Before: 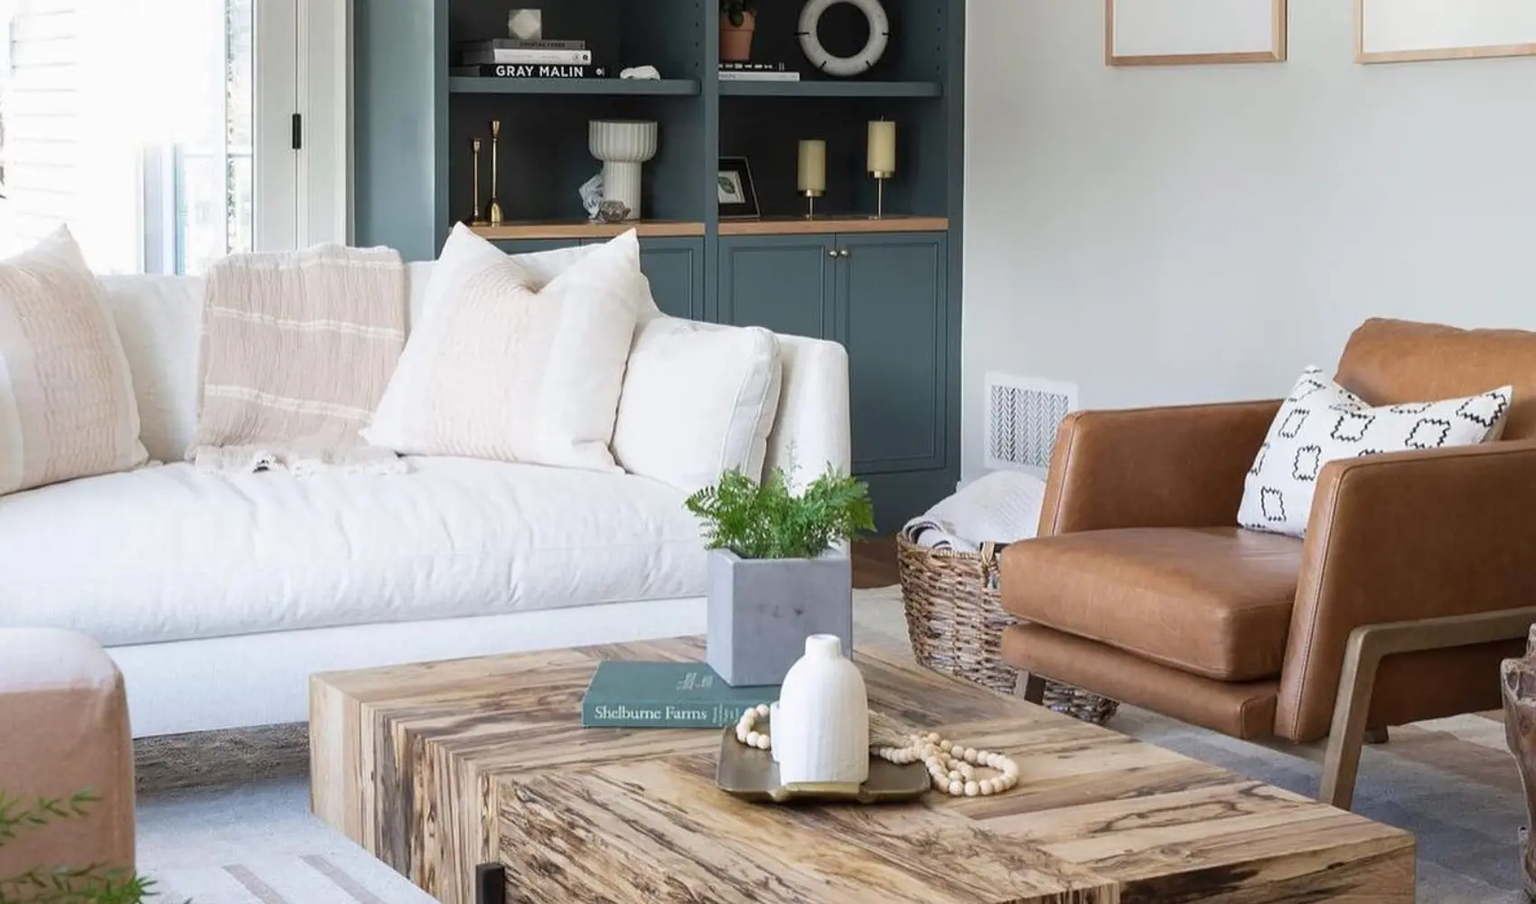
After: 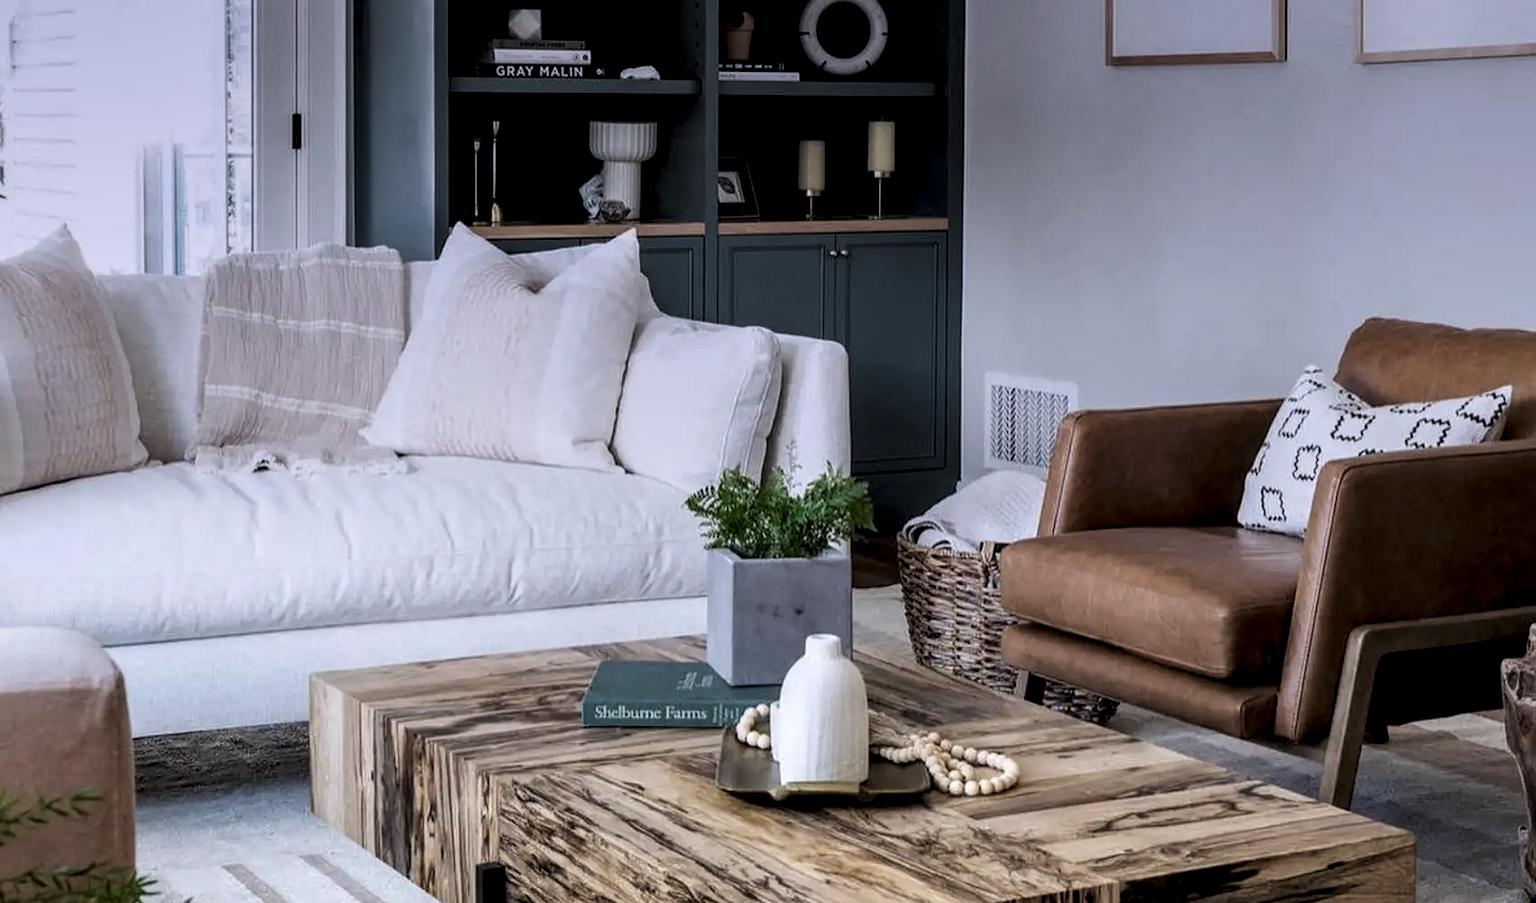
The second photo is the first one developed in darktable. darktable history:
levels: levels [0.116, 0.574, 1]
graduated density: hue 238.83°, saturation 50%
local contrast: detail 150%
